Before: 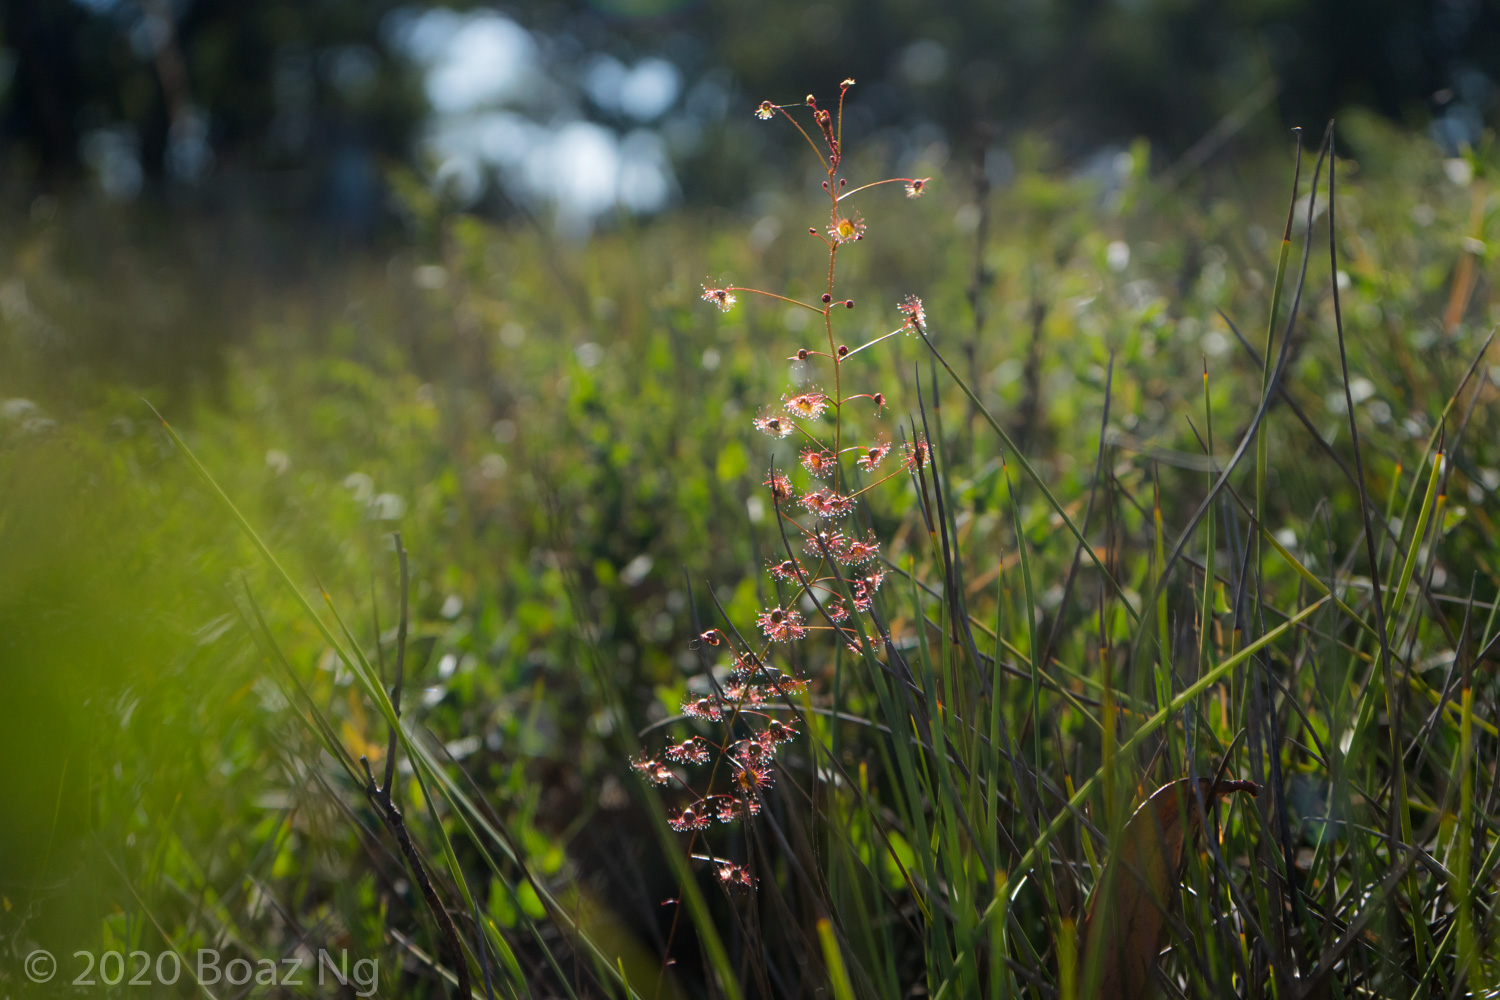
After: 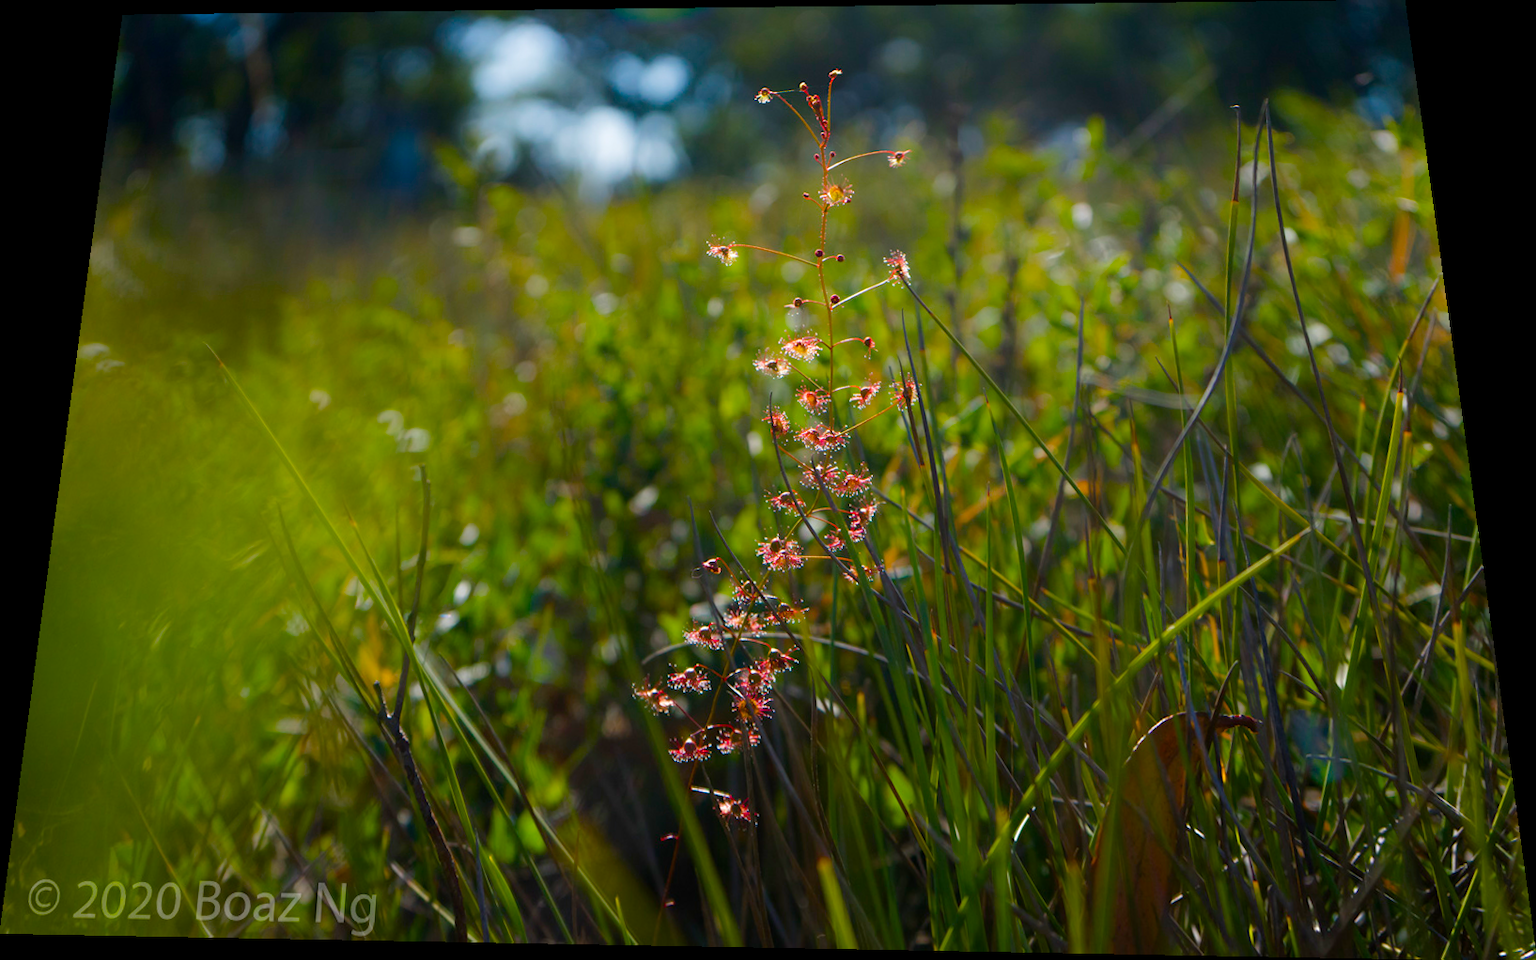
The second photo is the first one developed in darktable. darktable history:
rotate and perspective: rotation 0.128°, lens shift (vertical) -0.181, lens shift (horizontal) -0.044, shear 0.001, automatic cropping off
color balance rgb: linear chroma grading › global chroma 18.9%, perceptual saturation grading › global saturation 20%, perceptual saturation grading › highlights -25%, perceptual saturation grading › shadows 50%, global vibrance 18.93%
